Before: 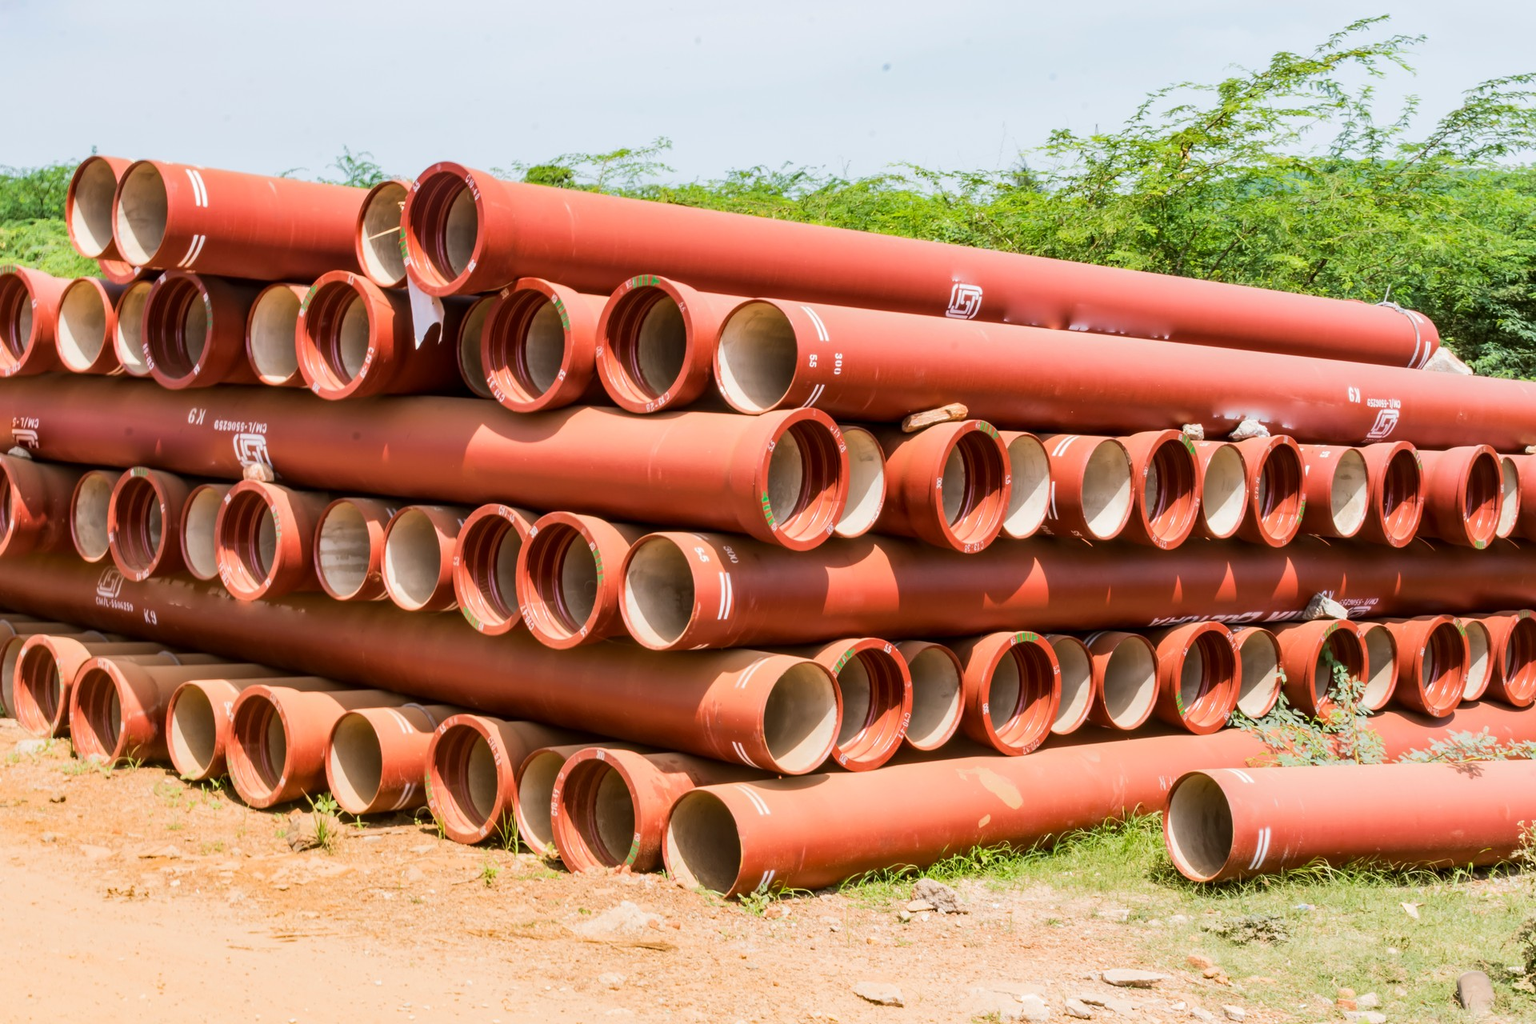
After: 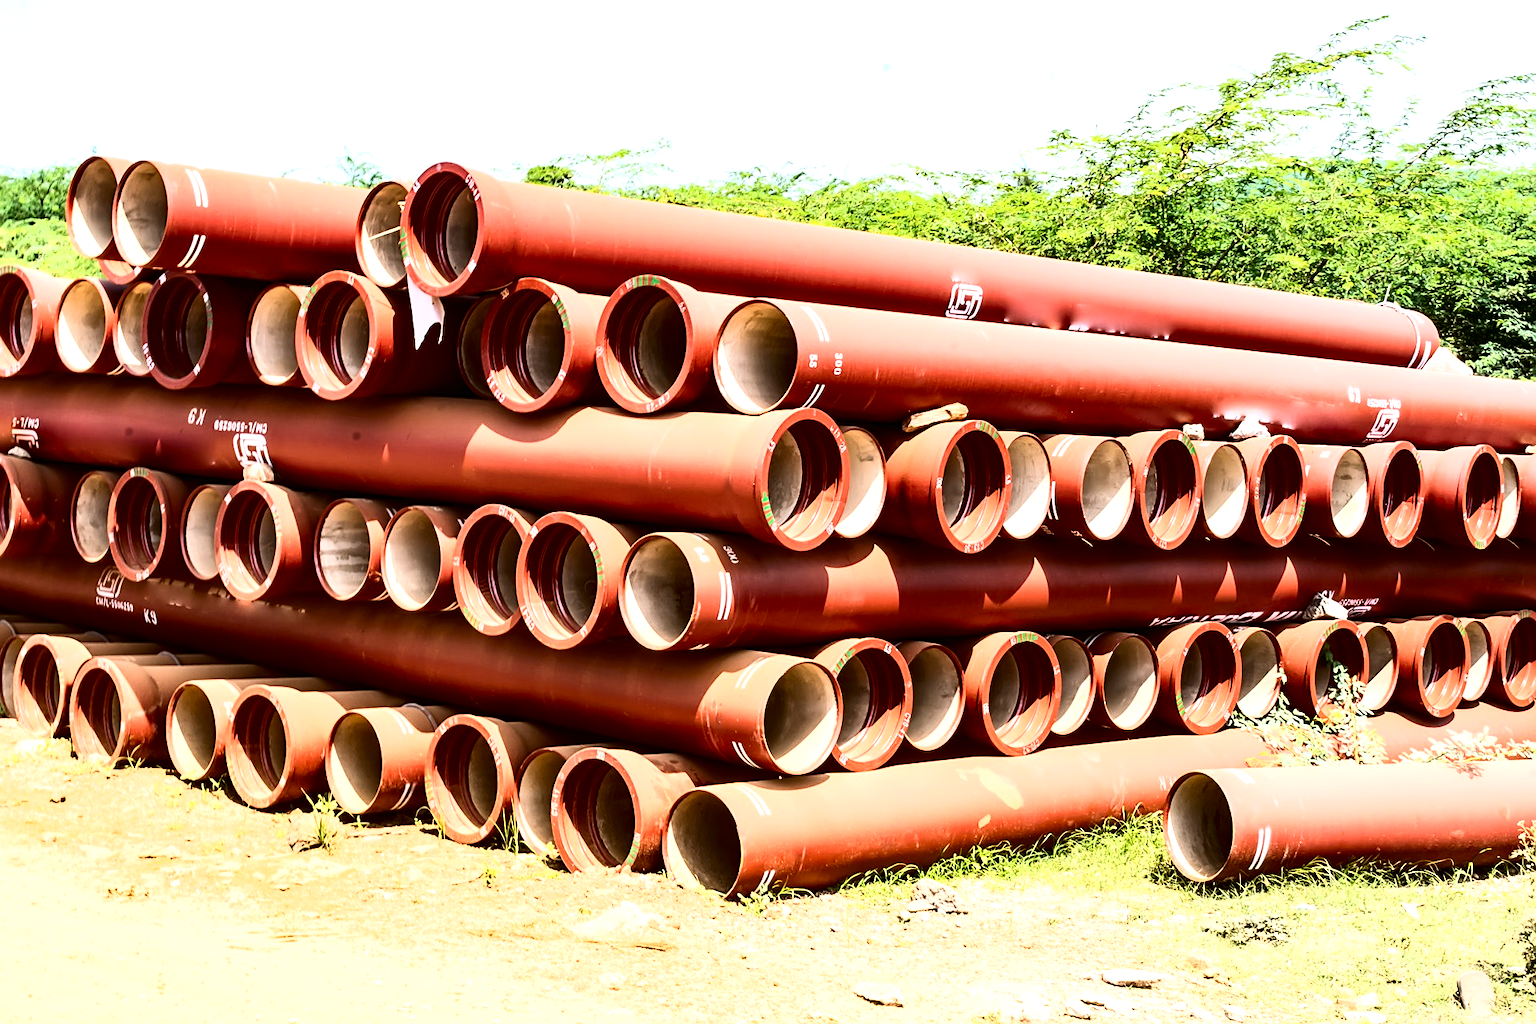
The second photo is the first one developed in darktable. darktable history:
tone equalizer: -8 EV -0.756 EV, -7 EV -0.706 EV, -6 EV -0.612 EV, -5 EV -0.412 EV, -3 EV 0.375 EV, -2 EV 0.6 EV, -1 EV 0.682 EV, +0 EV 0.775 EV
tone curve: curves: ch0 [(0, 0) (0.003, 0.007) (0.011, 0.009) (0.025, 0.01) (0.044, 0.012) (0.069, 0.013) (0.1, 0.014) (0.136, 0.021) (0.177, 0.038) (0.224, 0.06) (0.277, 0.099) (0.335, 0.16) (0.399, 0.227) (0.468, 0.329) (0.543, 0.45) (0.623, 0.594) (0.709, 0.756) (0.801, 0.868) (0.898, 0.971) (1, 1)], color space Lab, independent channels, preserve colors none
sharpen: on, module defaults
